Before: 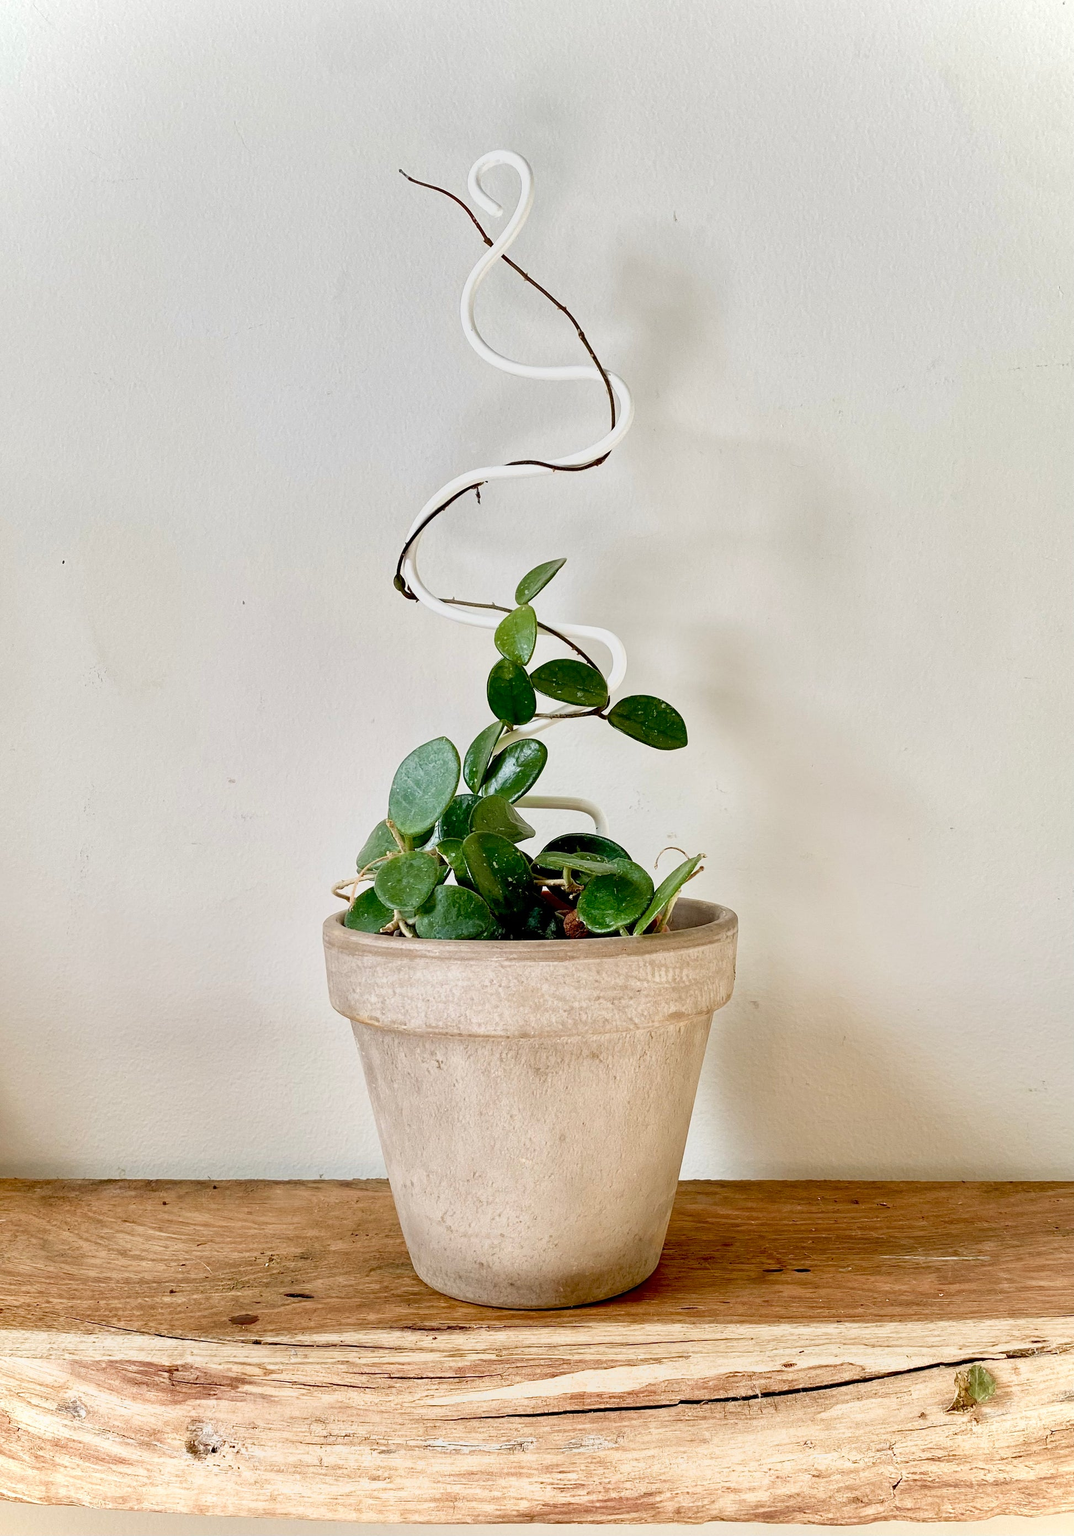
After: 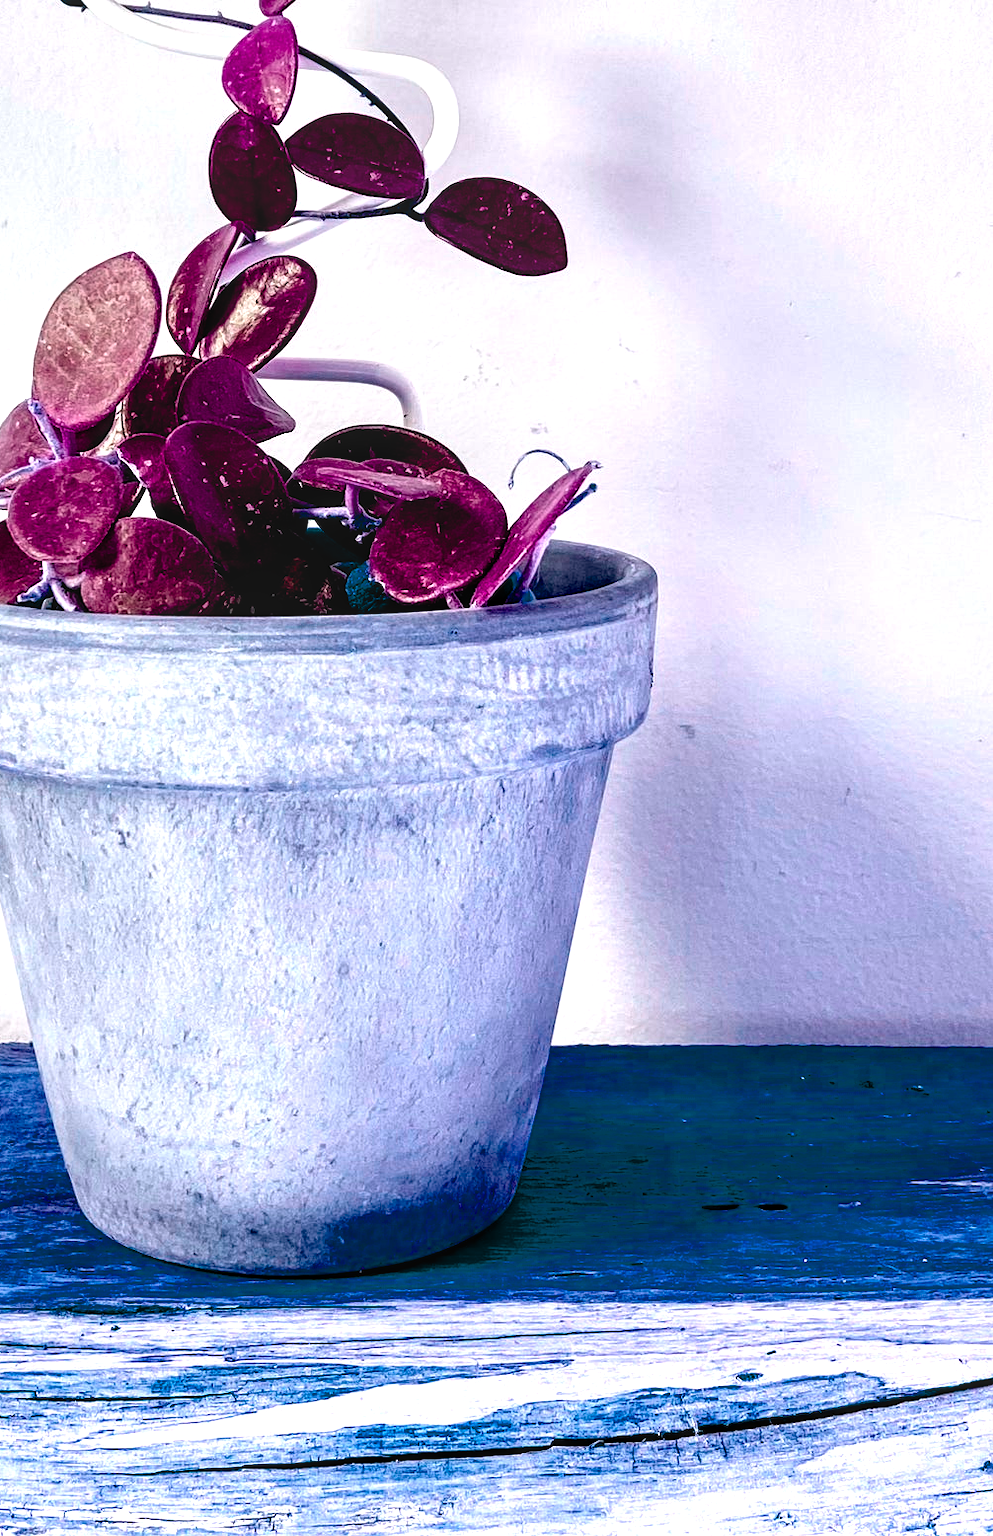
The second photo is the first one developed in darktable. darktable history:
color balance rgb: perceptual saturation grading › global saturation 36.403%, perceptual saturation grading › shadows 34.748%, hue shift -148.06°, contrast 34.593%, saturation formula JzAzBz (2021)
crop: left 34.485%, top 38.826%, right 13.803%, bottom 5.279%
local contrast: on, module defaults
